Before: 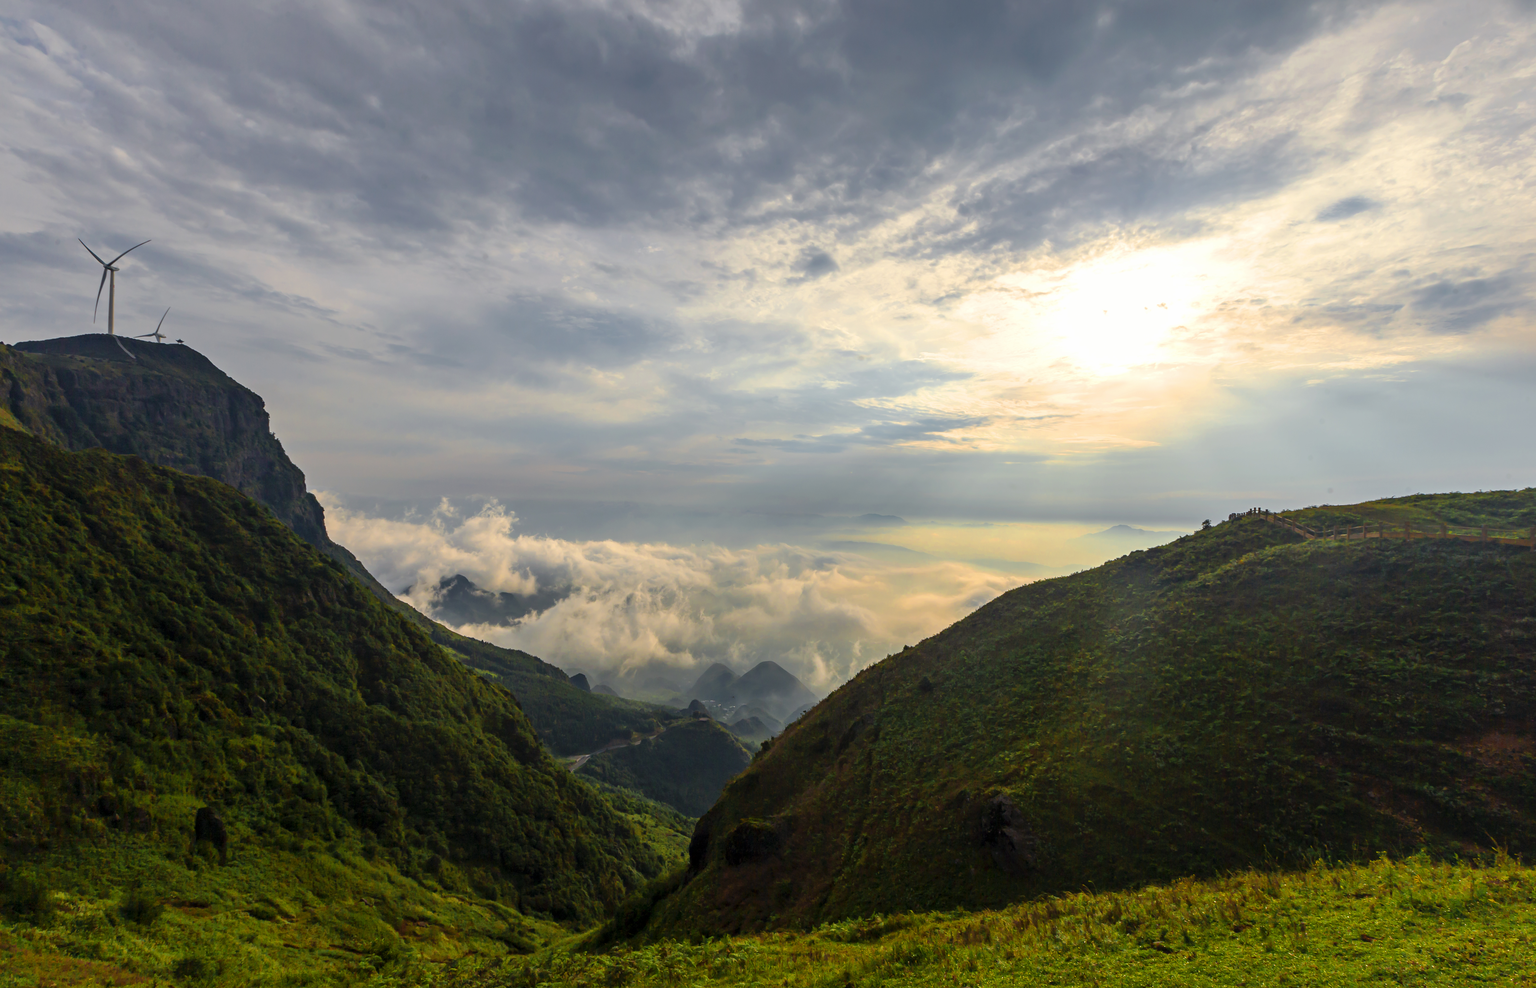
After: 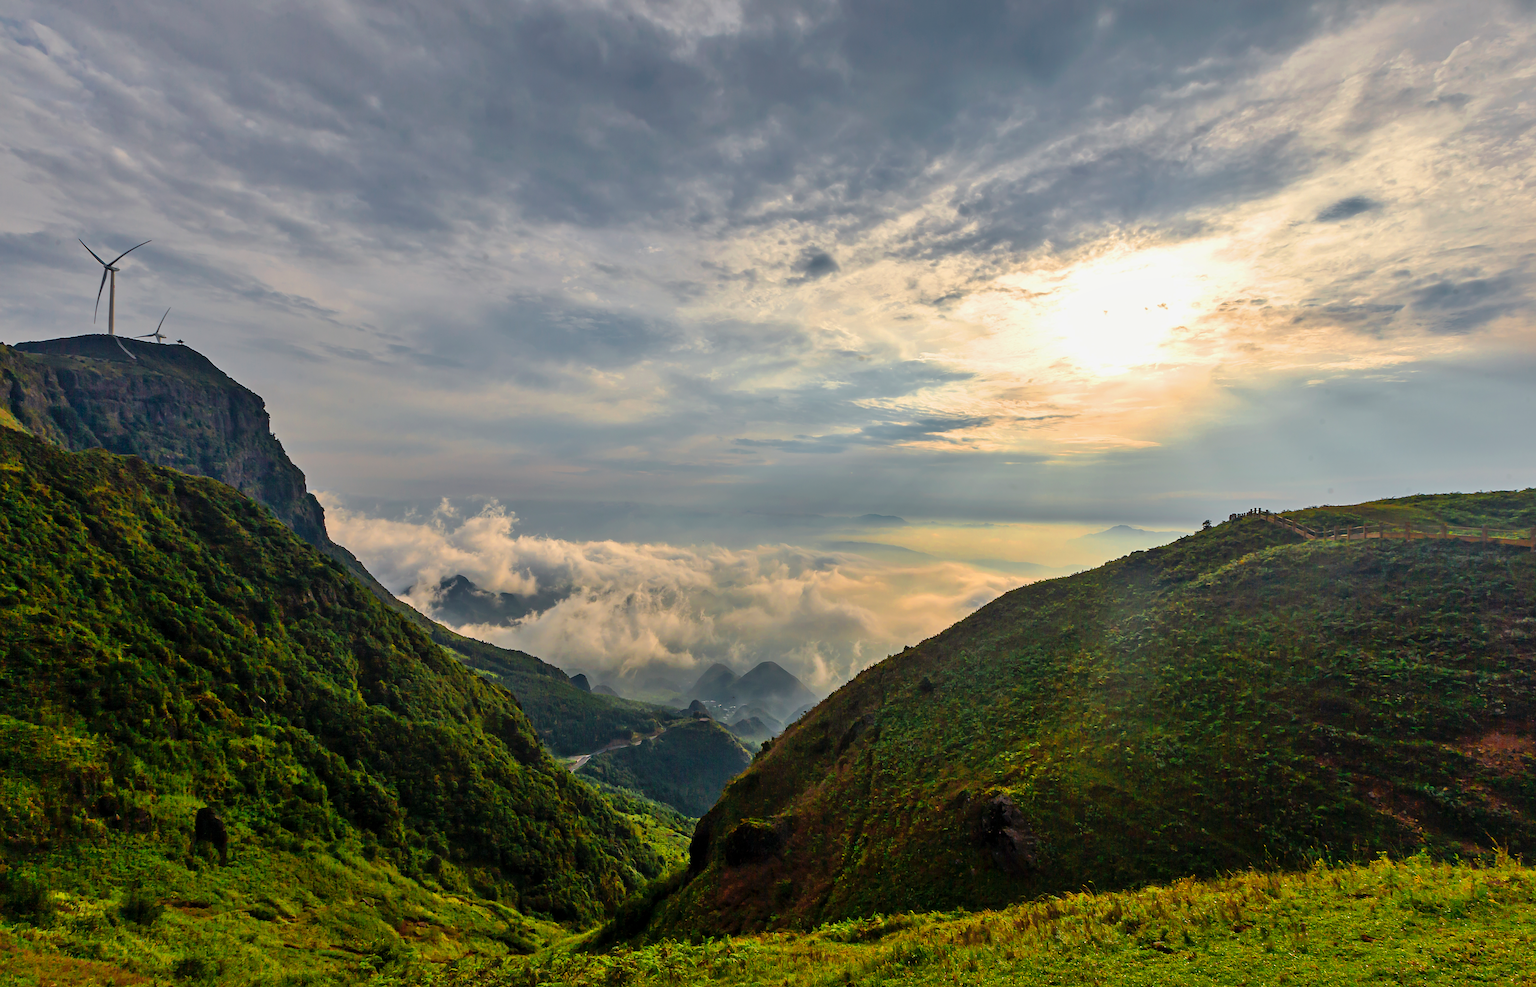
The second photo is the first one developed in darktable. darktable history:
exposure: exposure 0.945 EV, compensate exposure bias true, compensate highlight preservation false
sharpen: amount 0.498
shadows and highlights: low approximation 0.01, soften with gaussian
